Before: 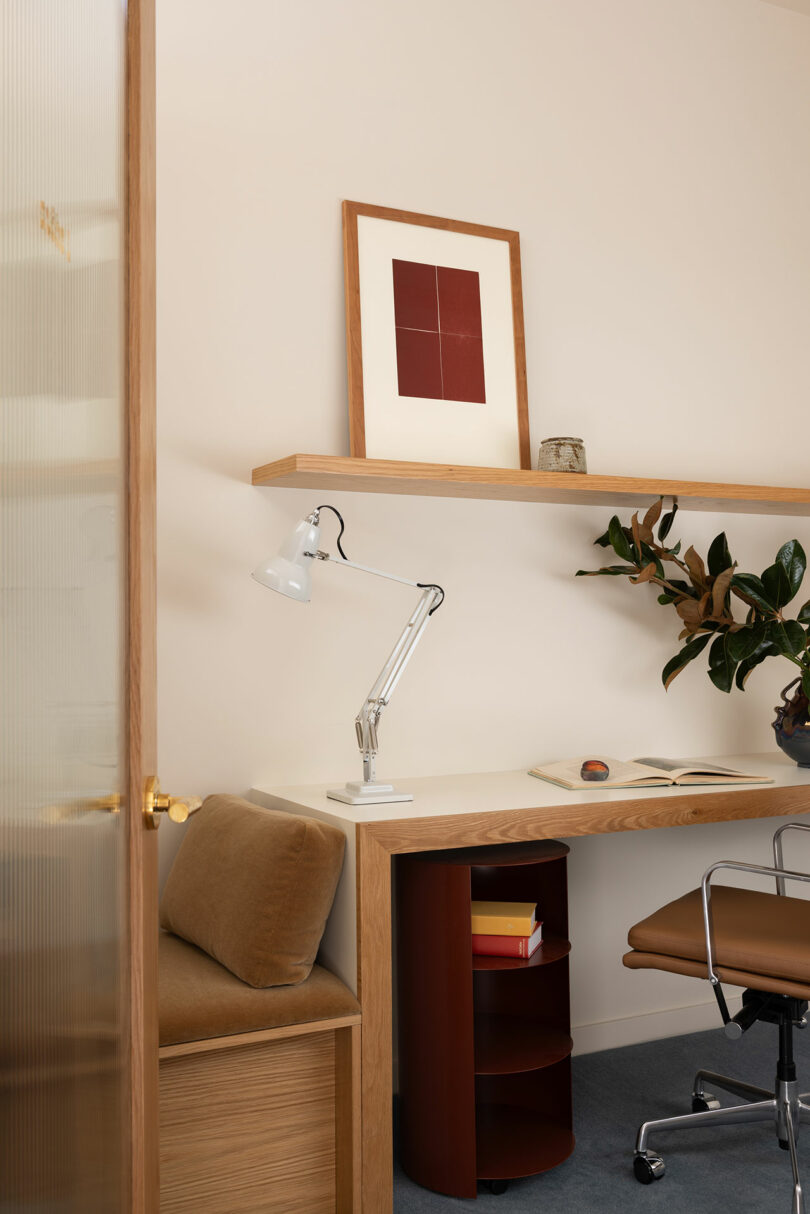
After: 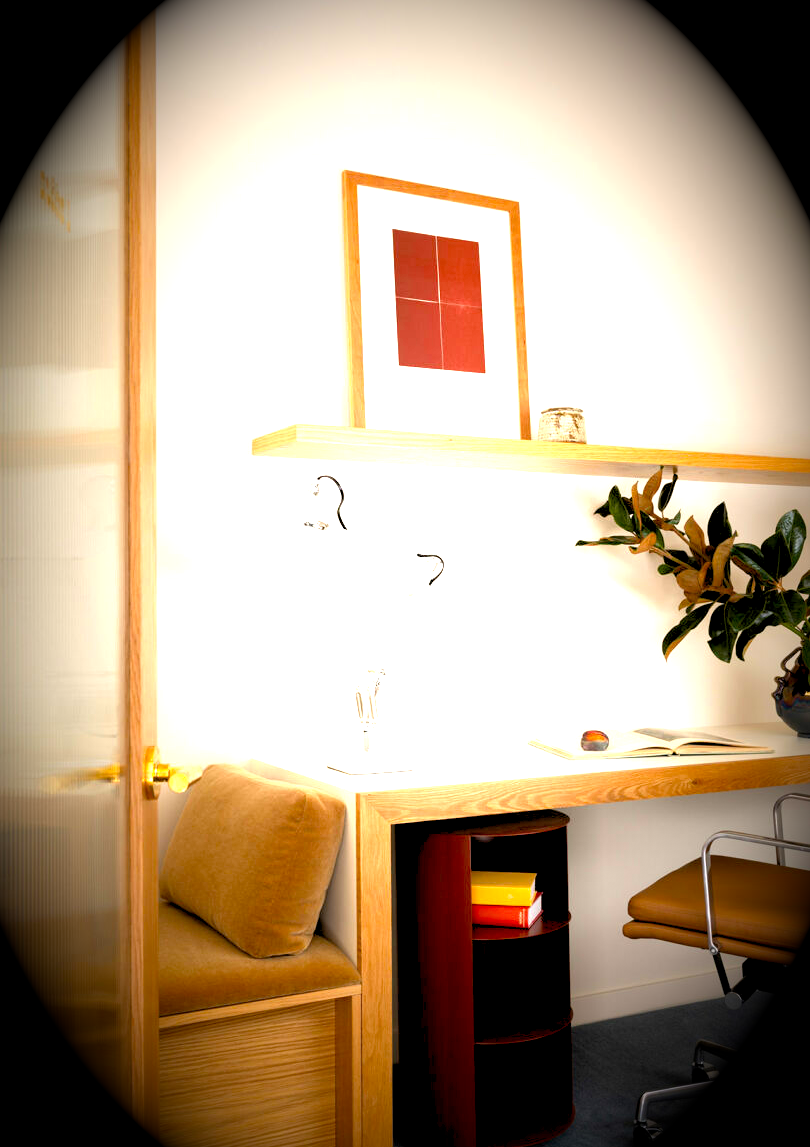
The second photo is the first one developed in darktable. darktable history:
exposure: black level correction 0.005, exposure 2.084 EV, compensate highlight preservation false
vignetting: fall-off start 15.9%, fall-off radius 100%, brightness -1, saturation 0.5, width/height ratio 0.719
rgb levels: levels [[0.01, 0.419, 0.839], [0, 0.5, 1], [0, 0.5, 1]]
crop and rotate: top 2.479%, bottom 3.018%
